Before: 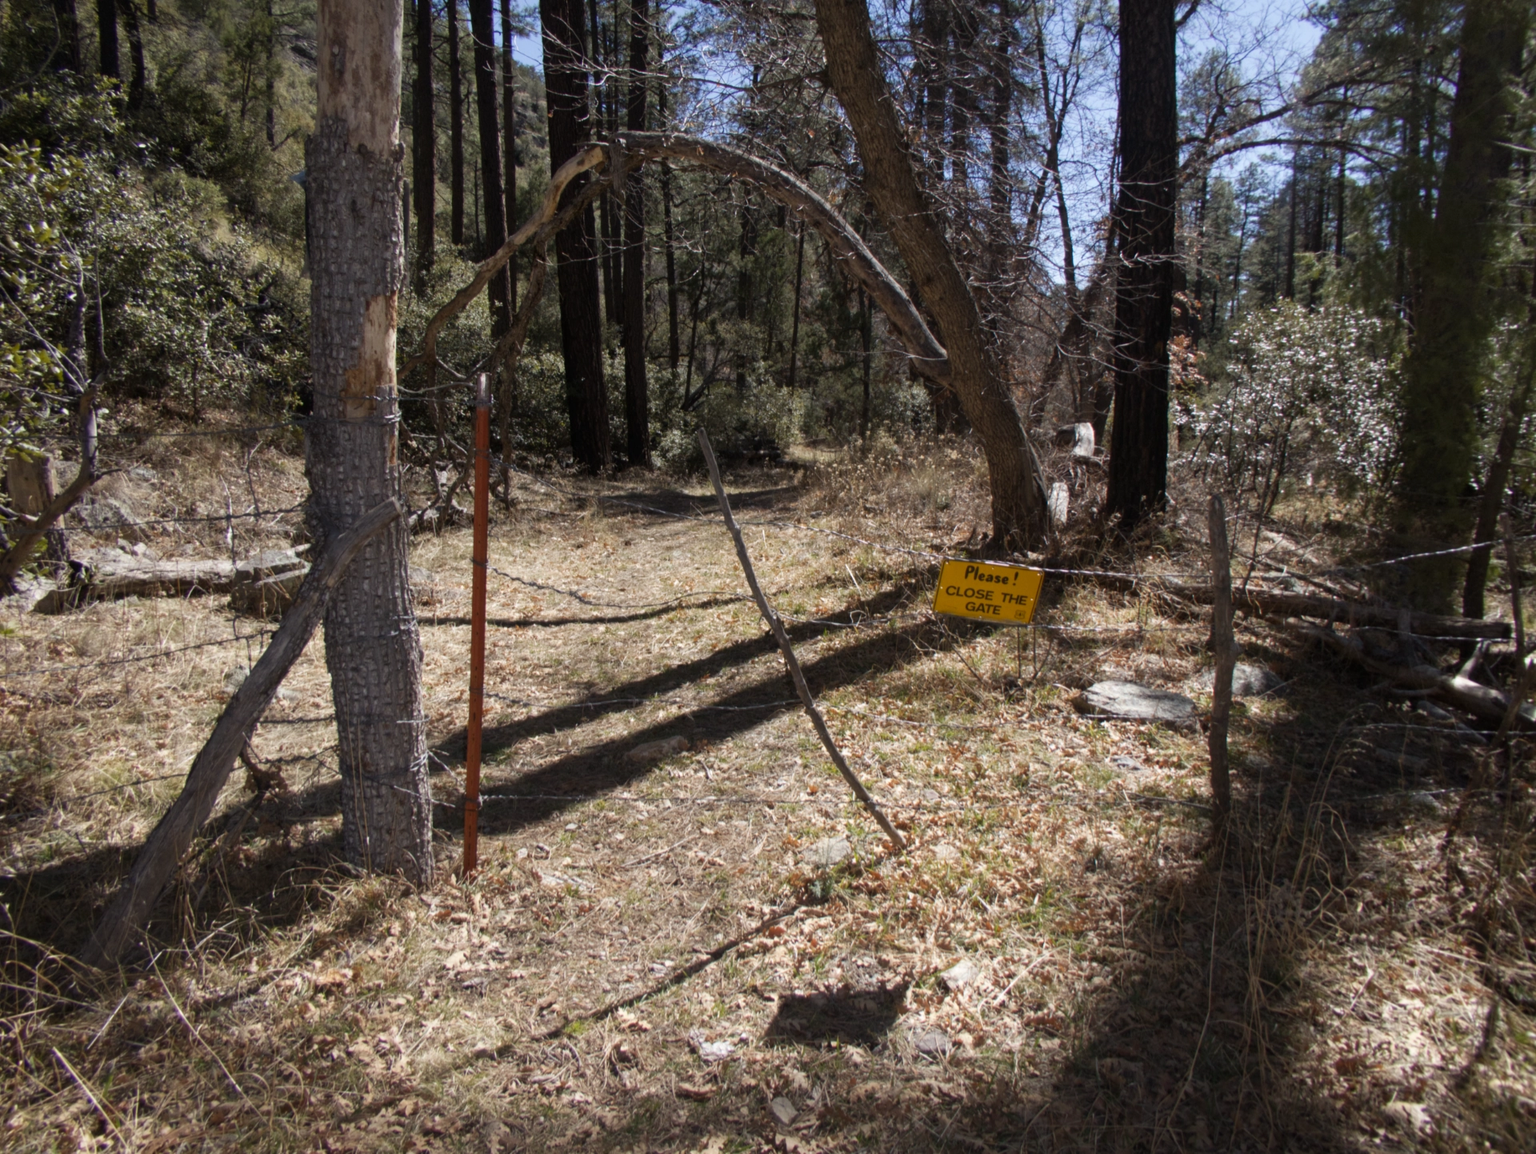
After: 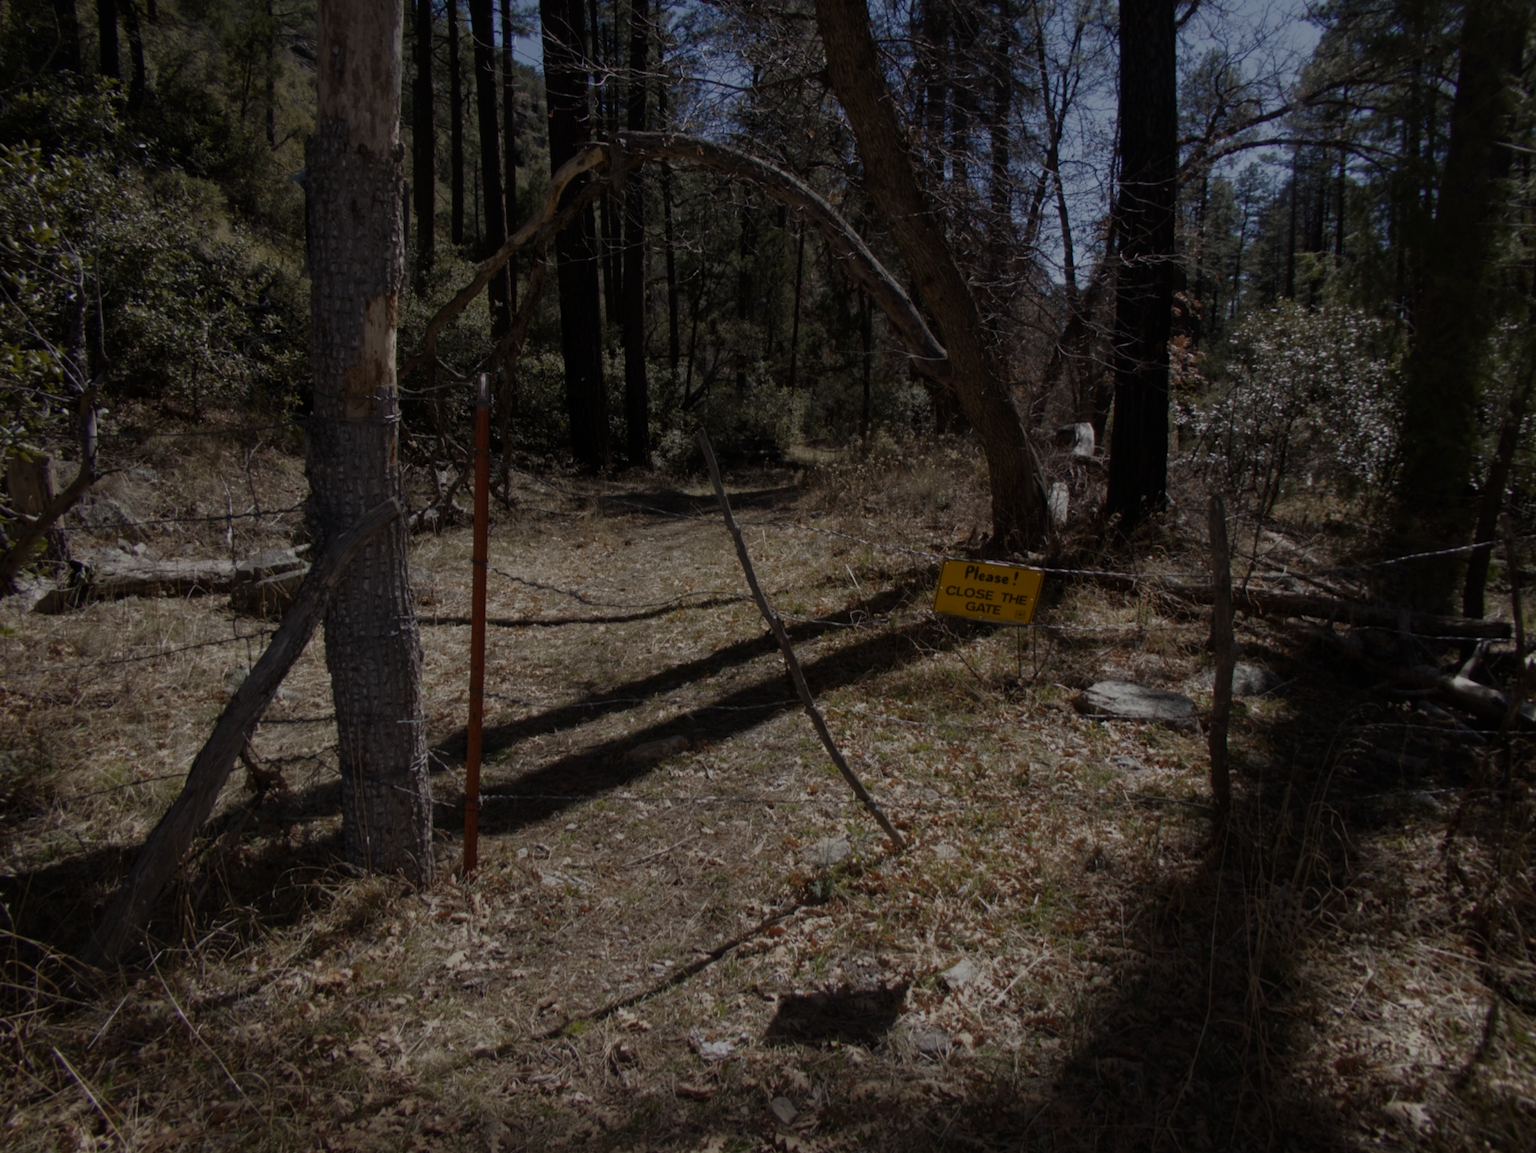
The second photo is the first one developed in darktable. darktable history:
tone equalizer: -8 EV -1.98 EV, -7 EV -1.96 EV, -6 EV -1.99 EV, -5 EV -1.99 EV, -4 EV -1.96 EV, -3 EV -2 EV, -2 EV -2 EV, -1 EV -1.63 EV, +0 EV -1.97 EV, edges refinement/feathering 500, mask exposure compensation -1.57 EV, preserve details no
